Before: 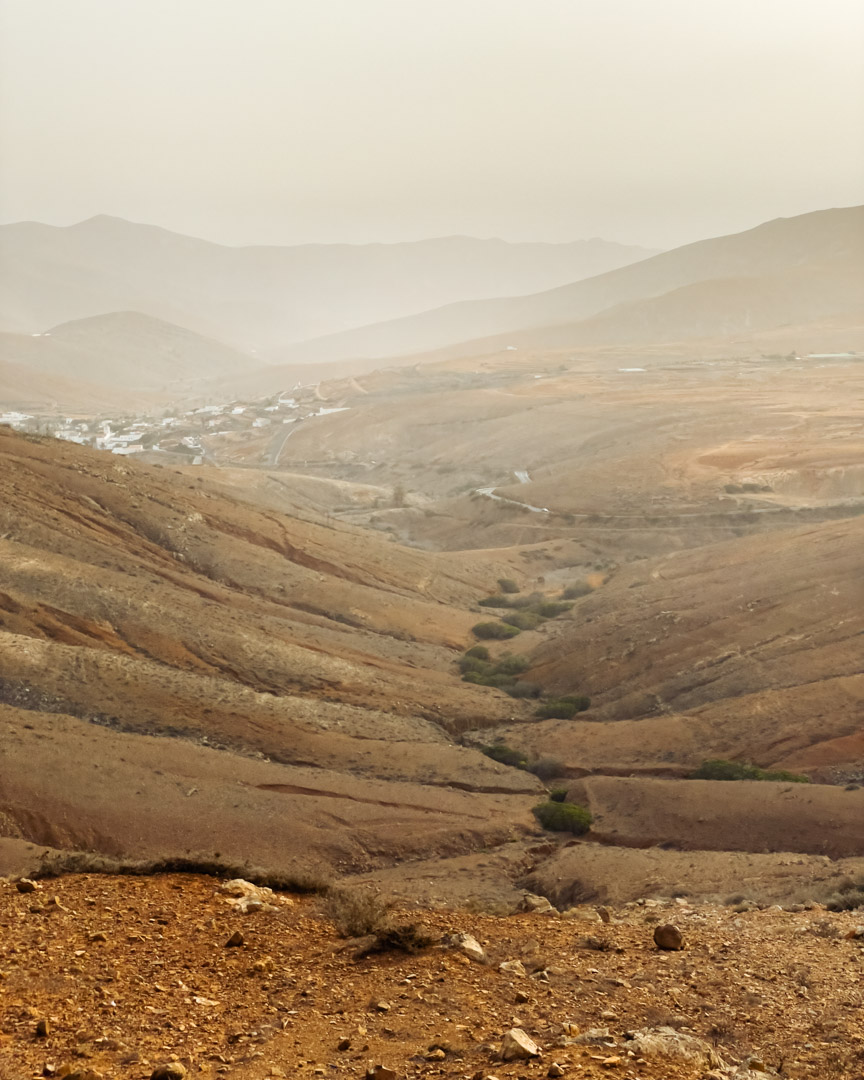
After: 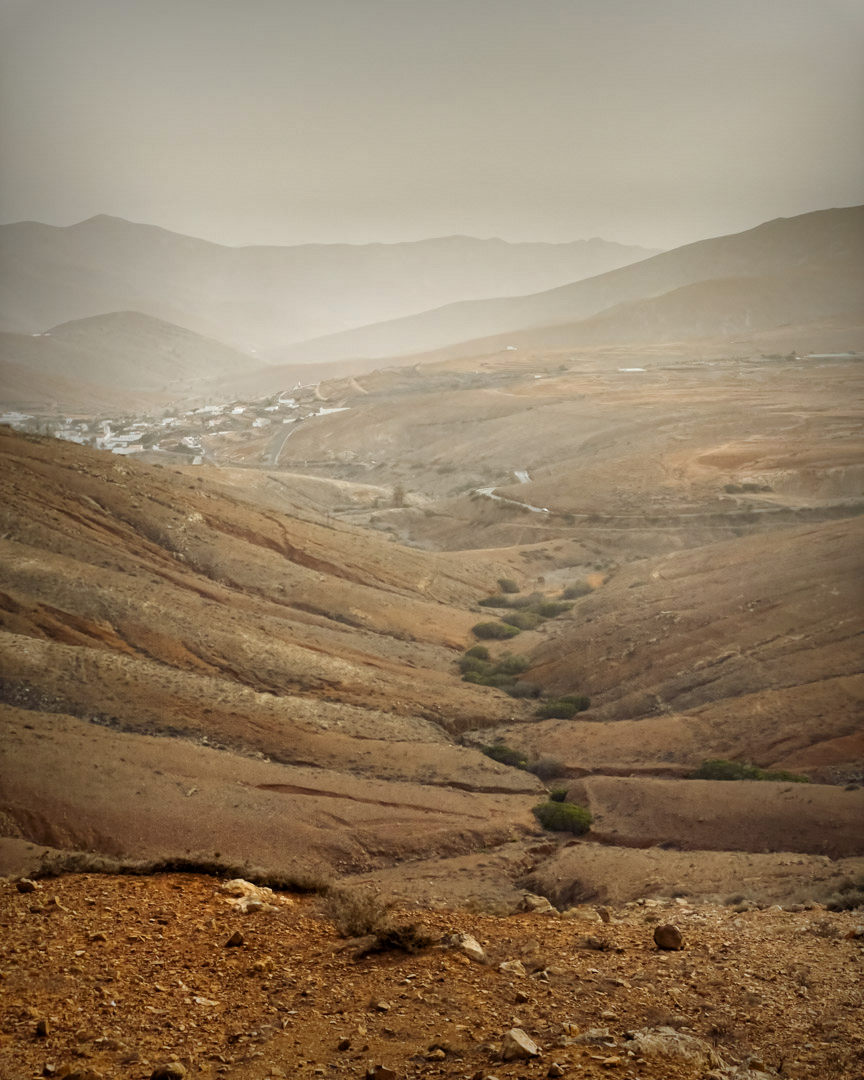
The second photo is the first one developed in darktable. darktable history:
vignetting: fall-off start 53.2%, brightness -0.594, saturation 0, automatic ratio true, width/height ratio 1.313, shape 0.22, unbound false
local contrast: highlights 100%, shadows 100%, detail 120%, midtone range 0.2
shadows and highlights: soften with gaussian
